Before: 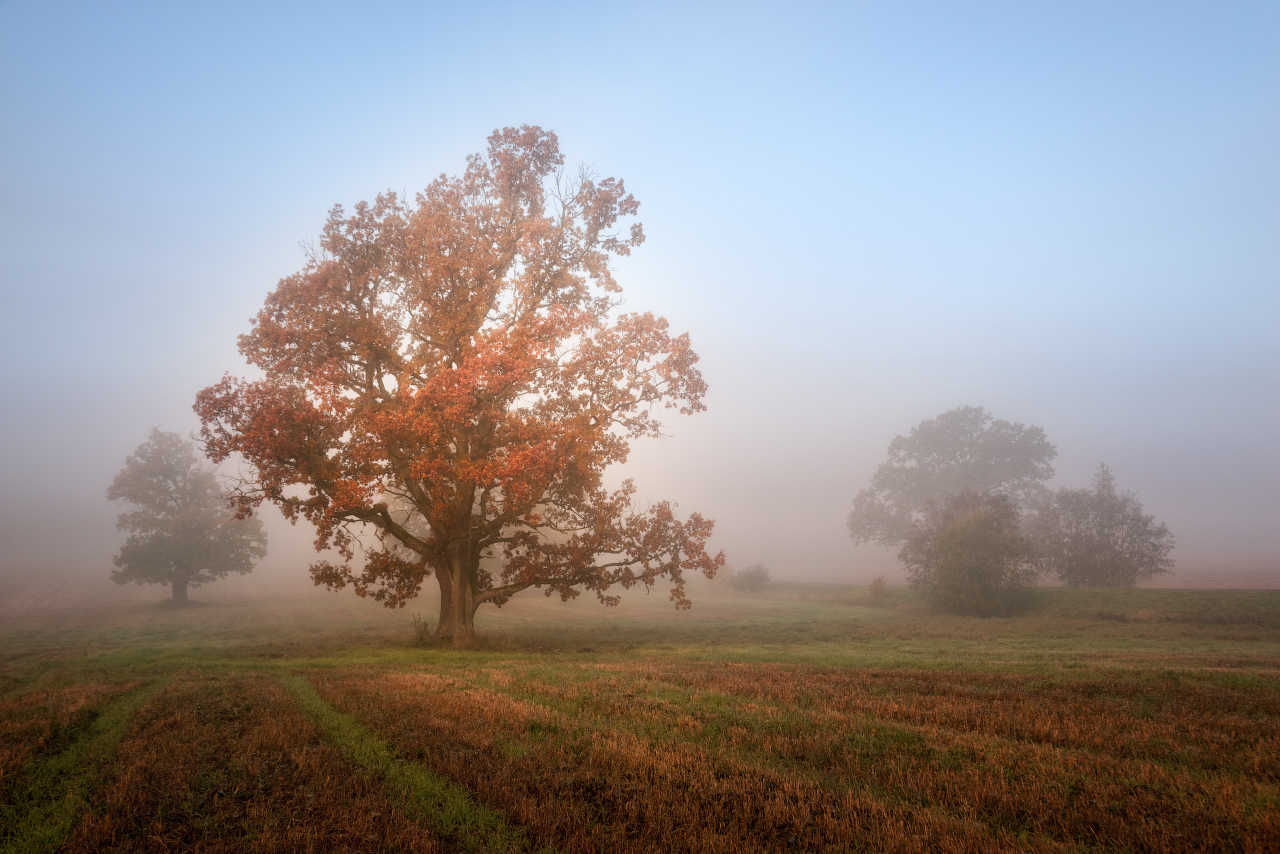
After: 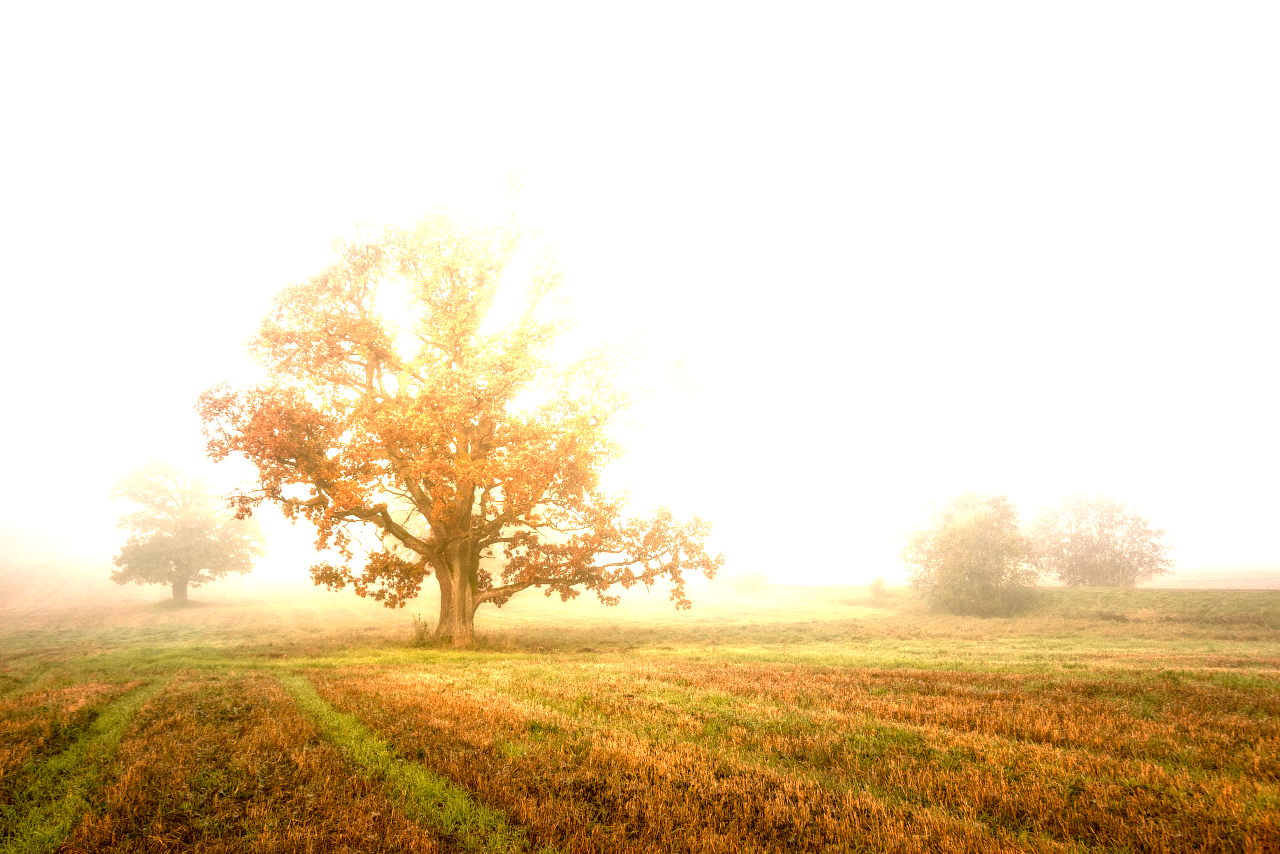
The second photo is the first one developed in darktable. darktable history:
local contrast: on, module defaults
color correction: highlights a* -1.43, highlights b* 10.12, shadows a* 0.395, shadows b* 19.35
exposure: exposure 2.207 EV, compensate highlight preservation false
